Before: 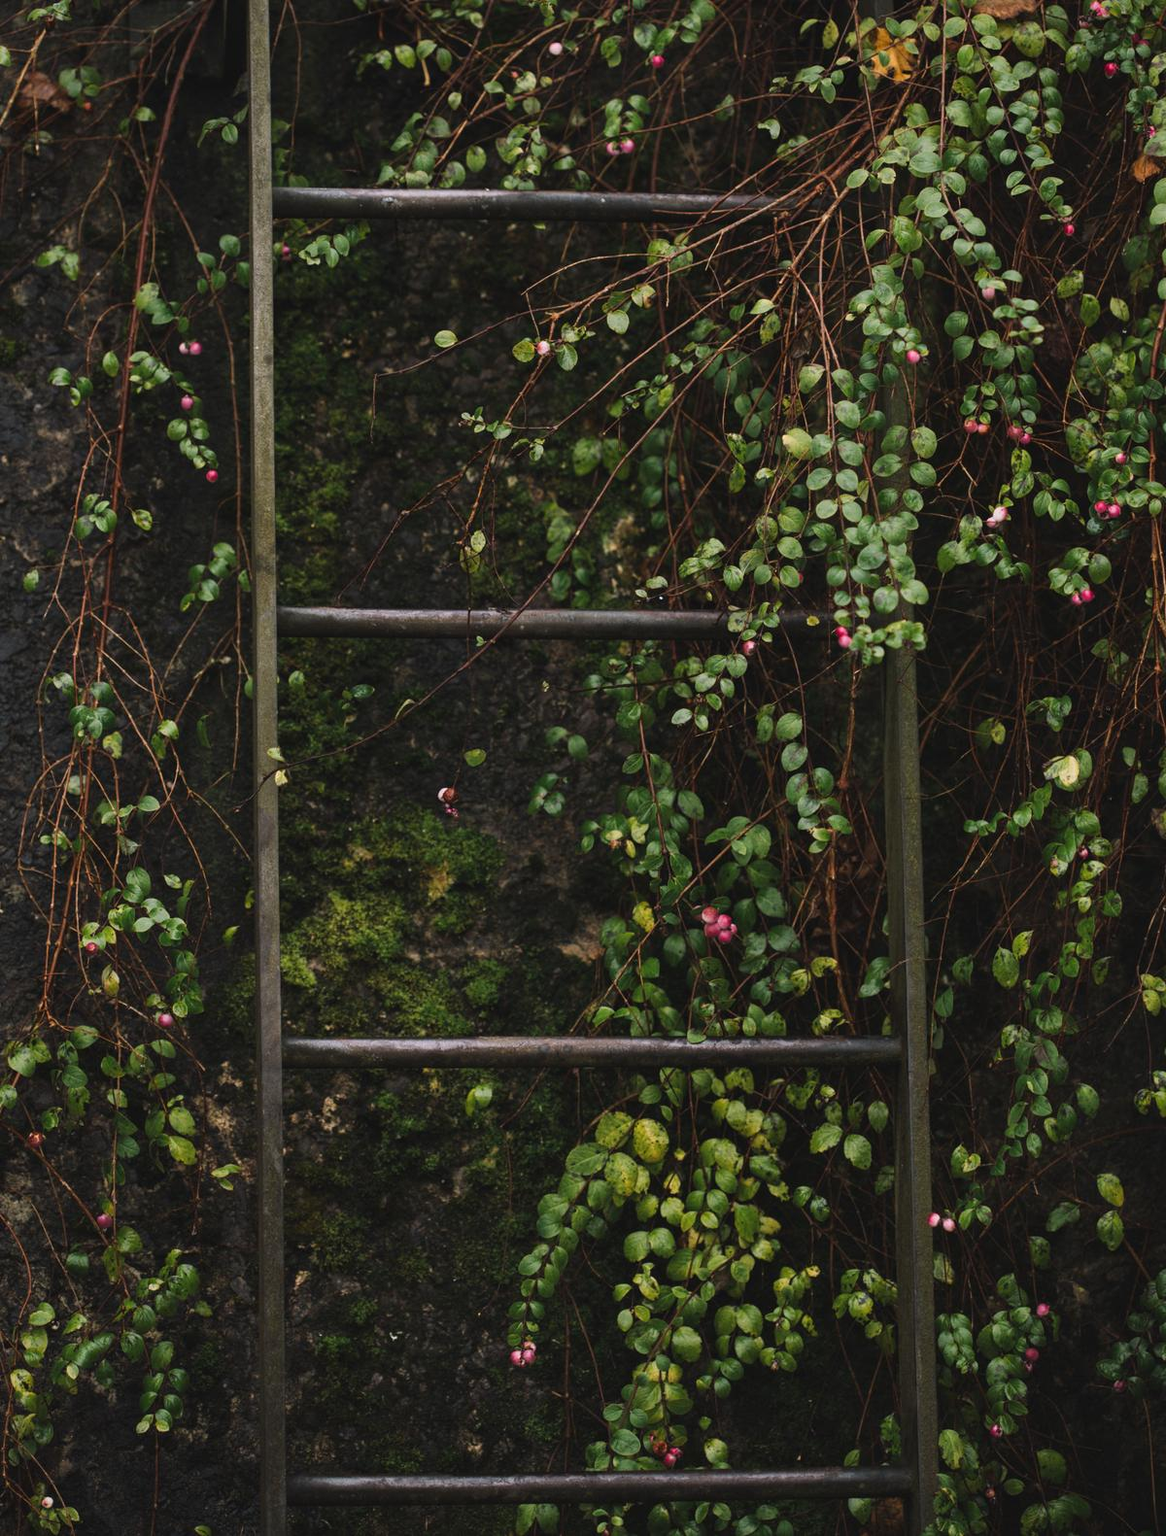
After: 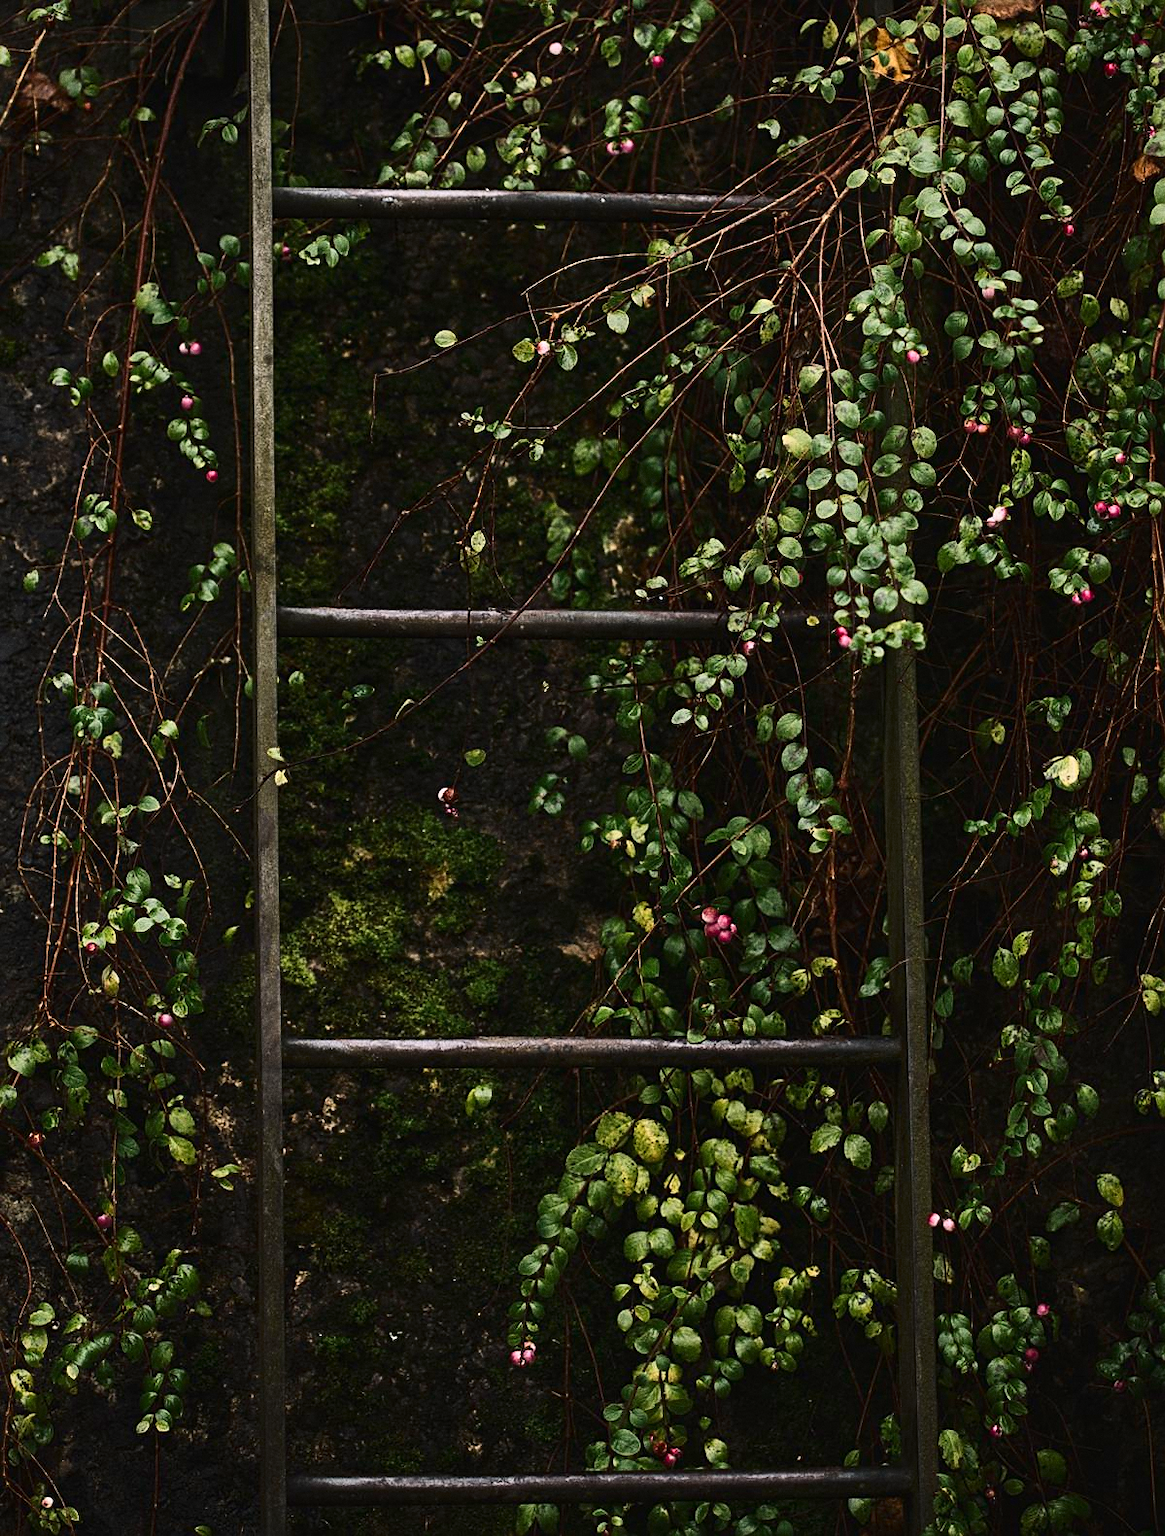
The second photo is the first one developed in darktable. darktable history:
sharpen: on, module defaults
grain: coarseness 0.09 ISO
white balance: red 1.009, blue 0.985
contrast brightness saturation: contrast 0.28
